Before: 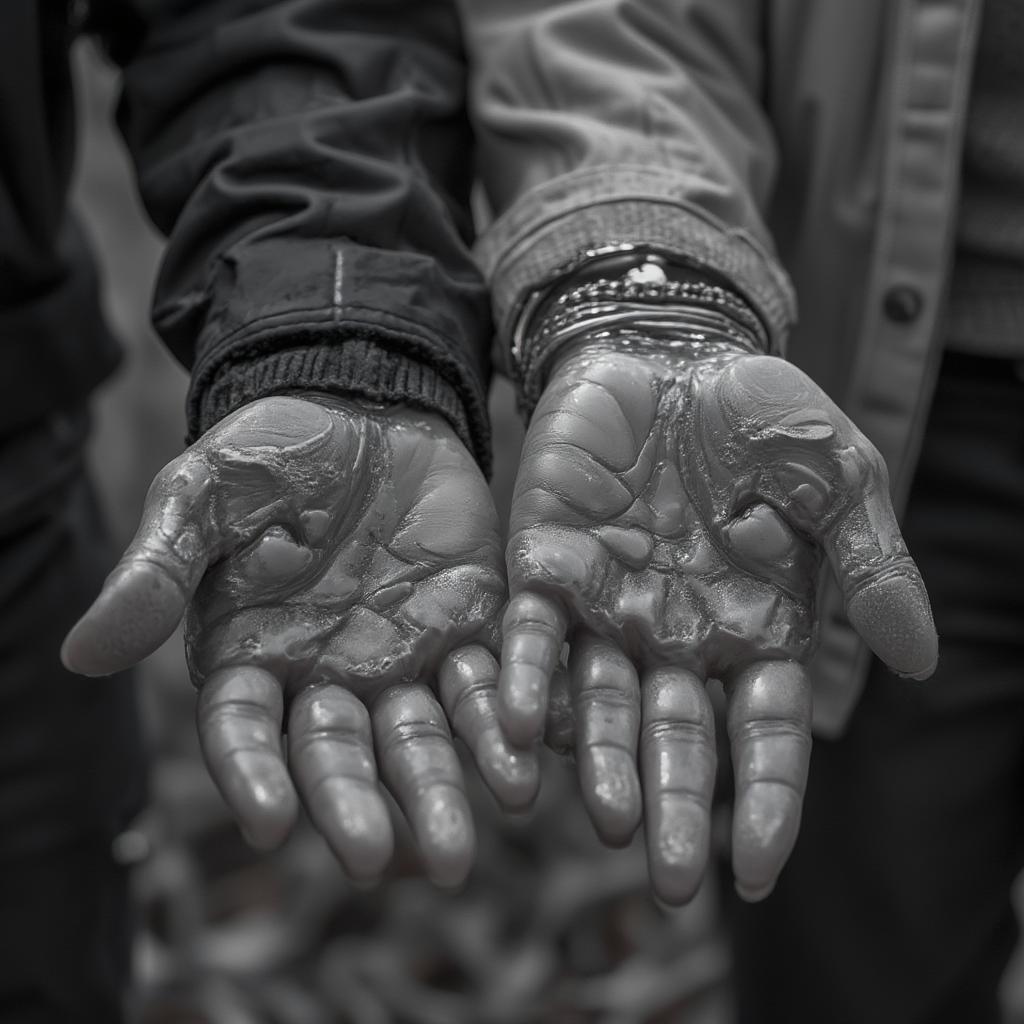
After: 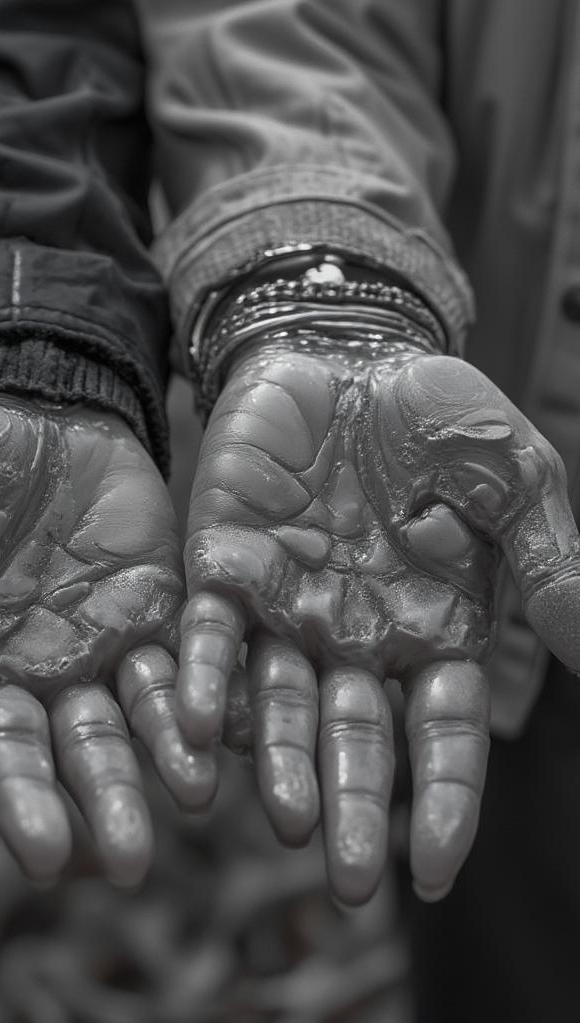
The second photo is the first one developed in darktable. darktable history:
crop: left 31.472%, top 0.021%, right 11.871%
